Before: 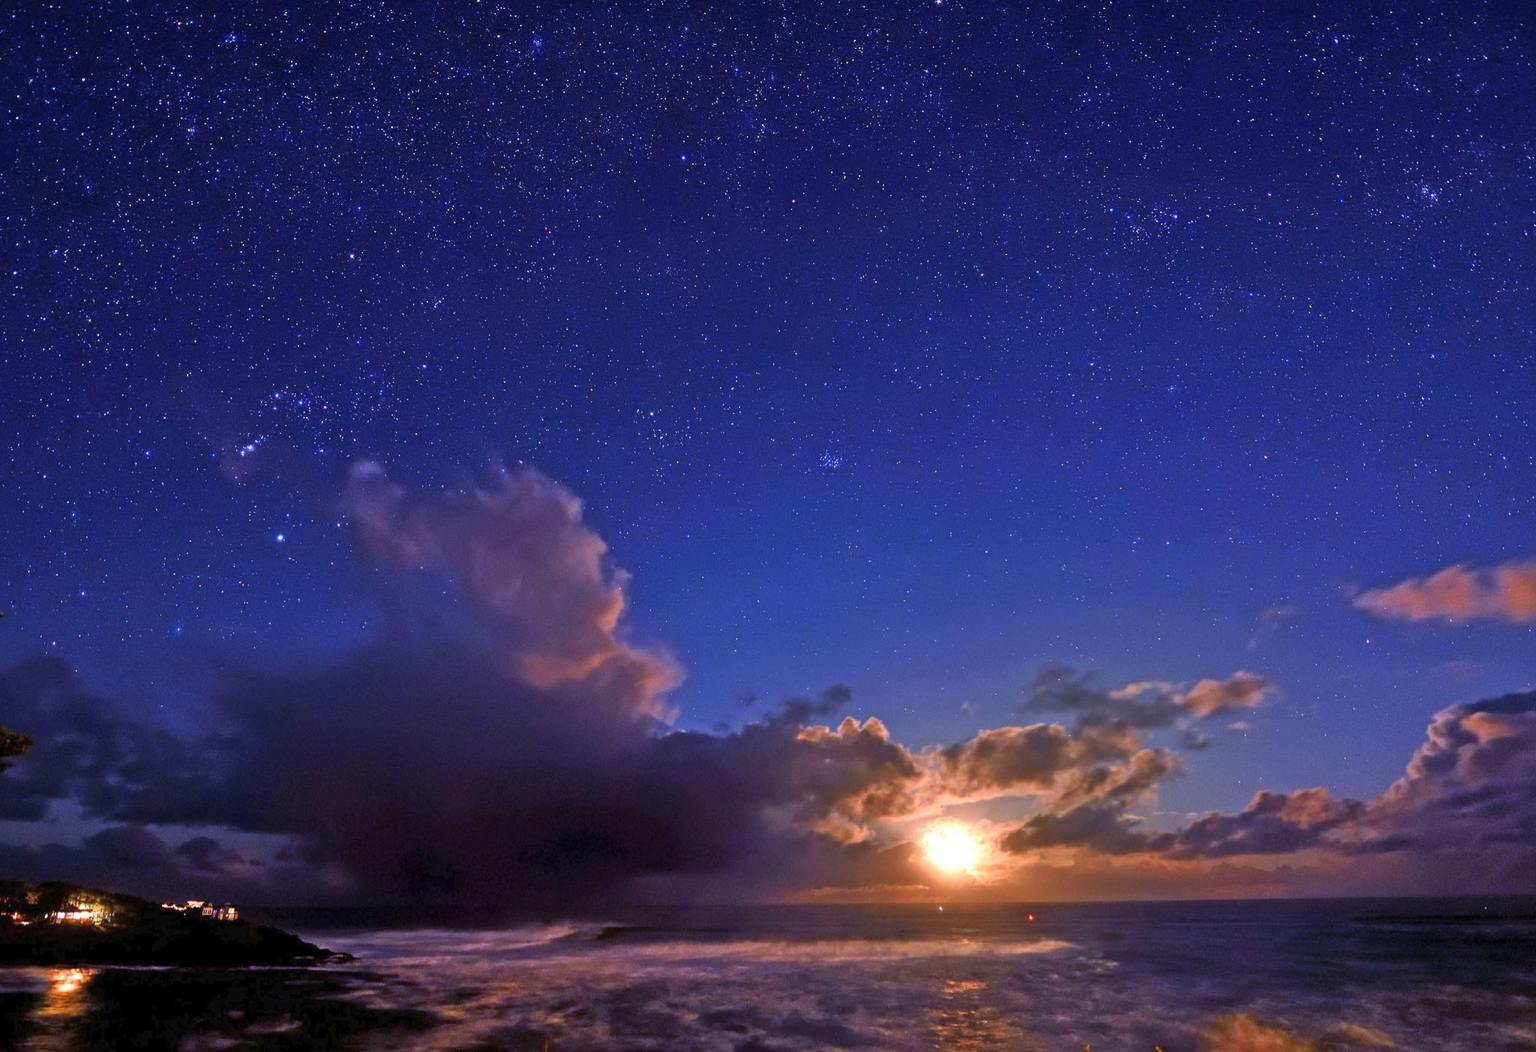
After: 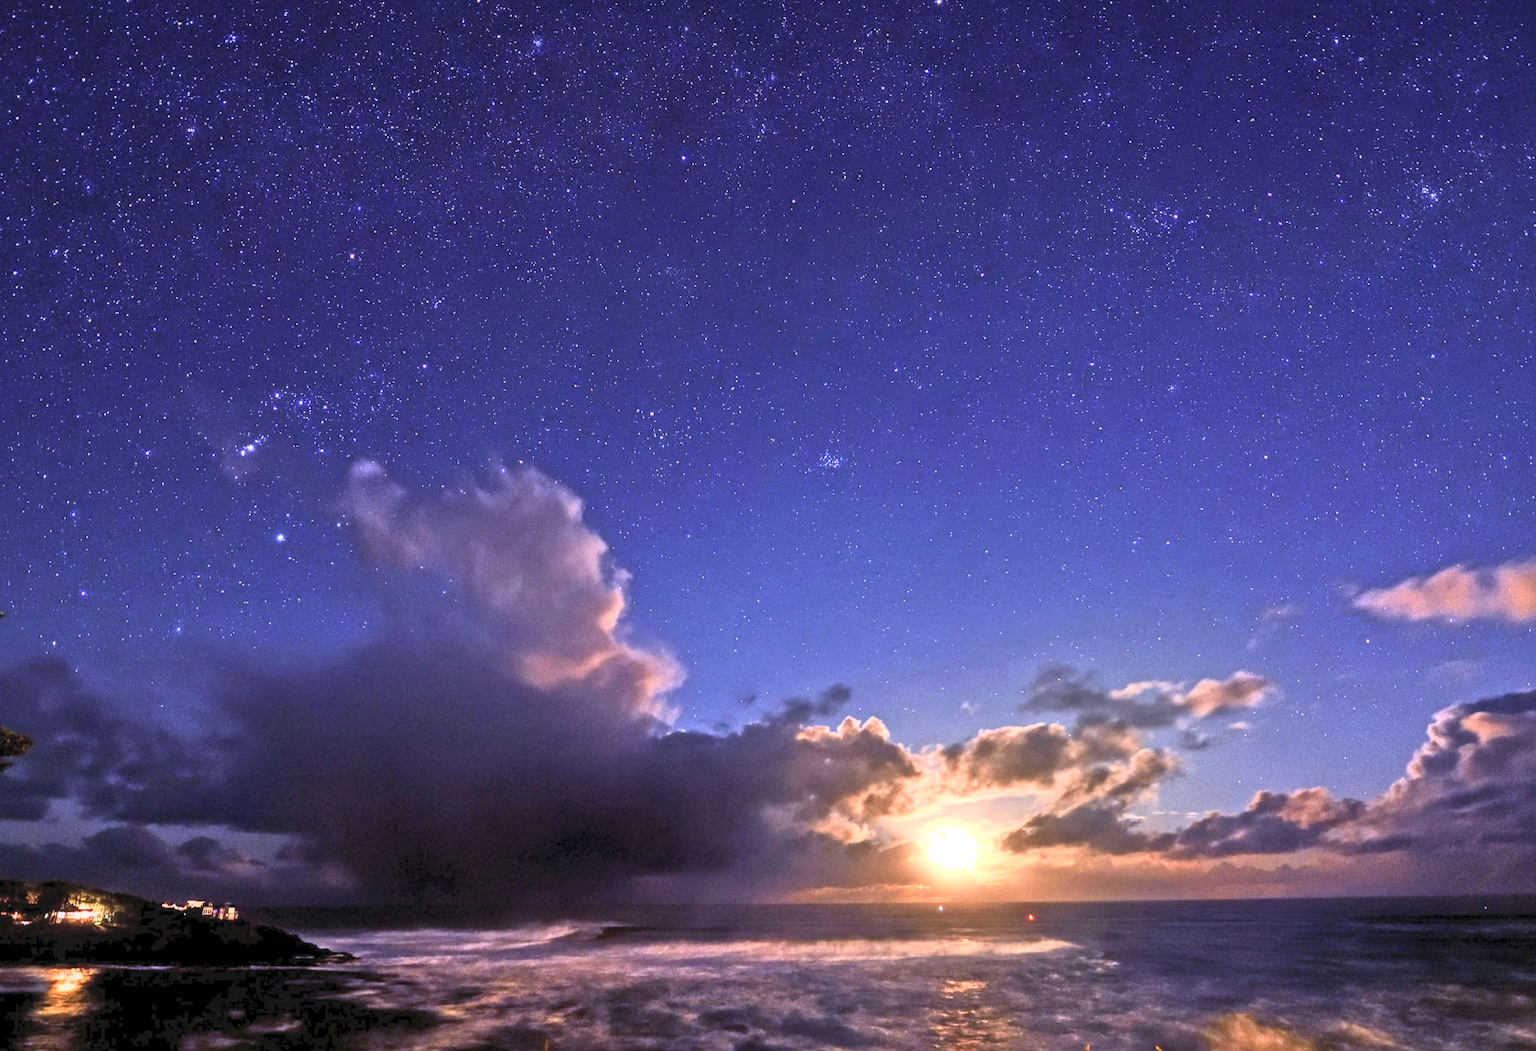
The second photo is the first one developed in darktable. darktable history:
contrast brightness saturation: contrast 0.39, brightness 0.53
local contrast: on, module defaults
